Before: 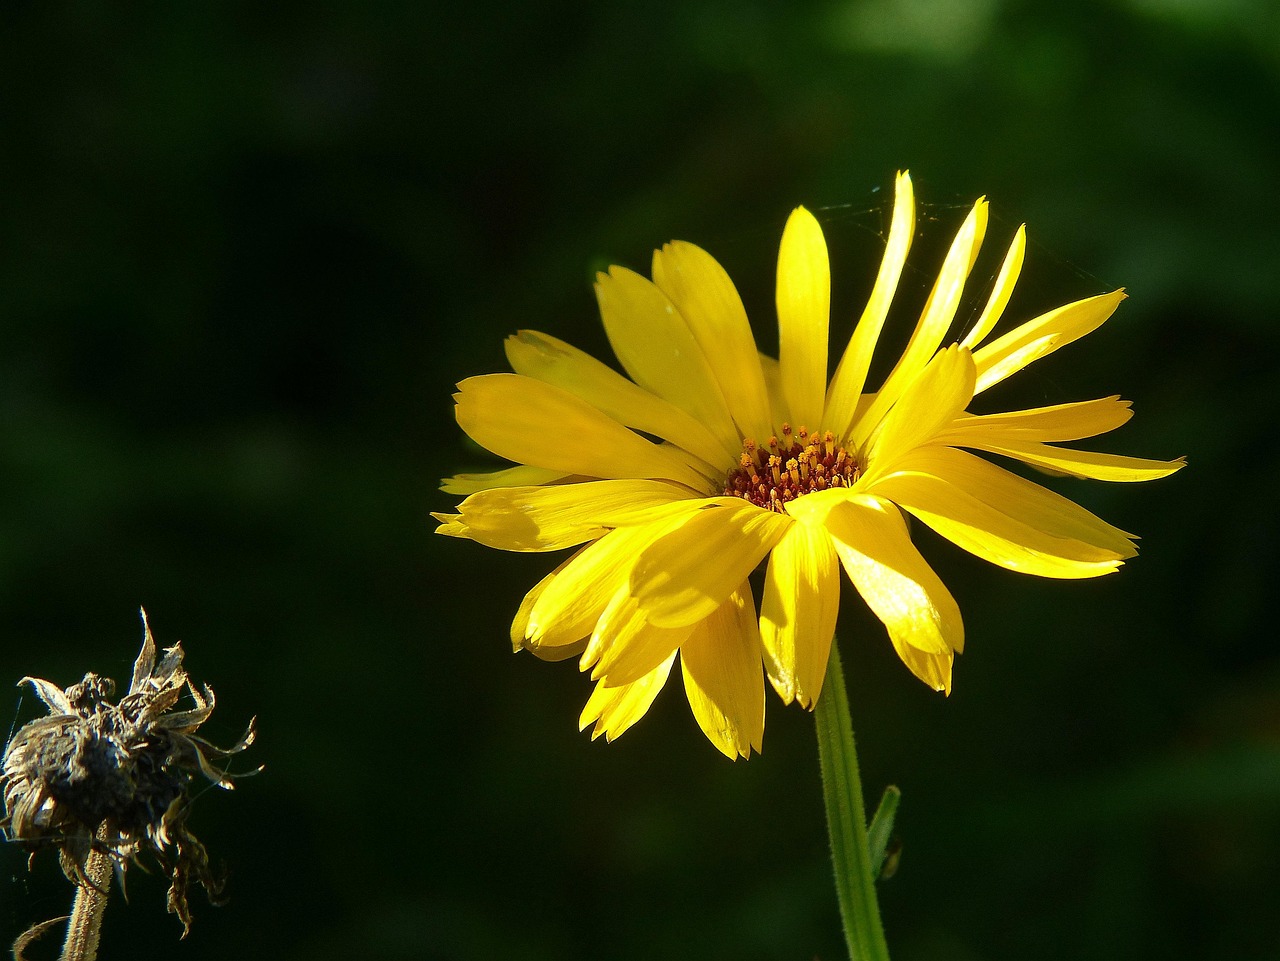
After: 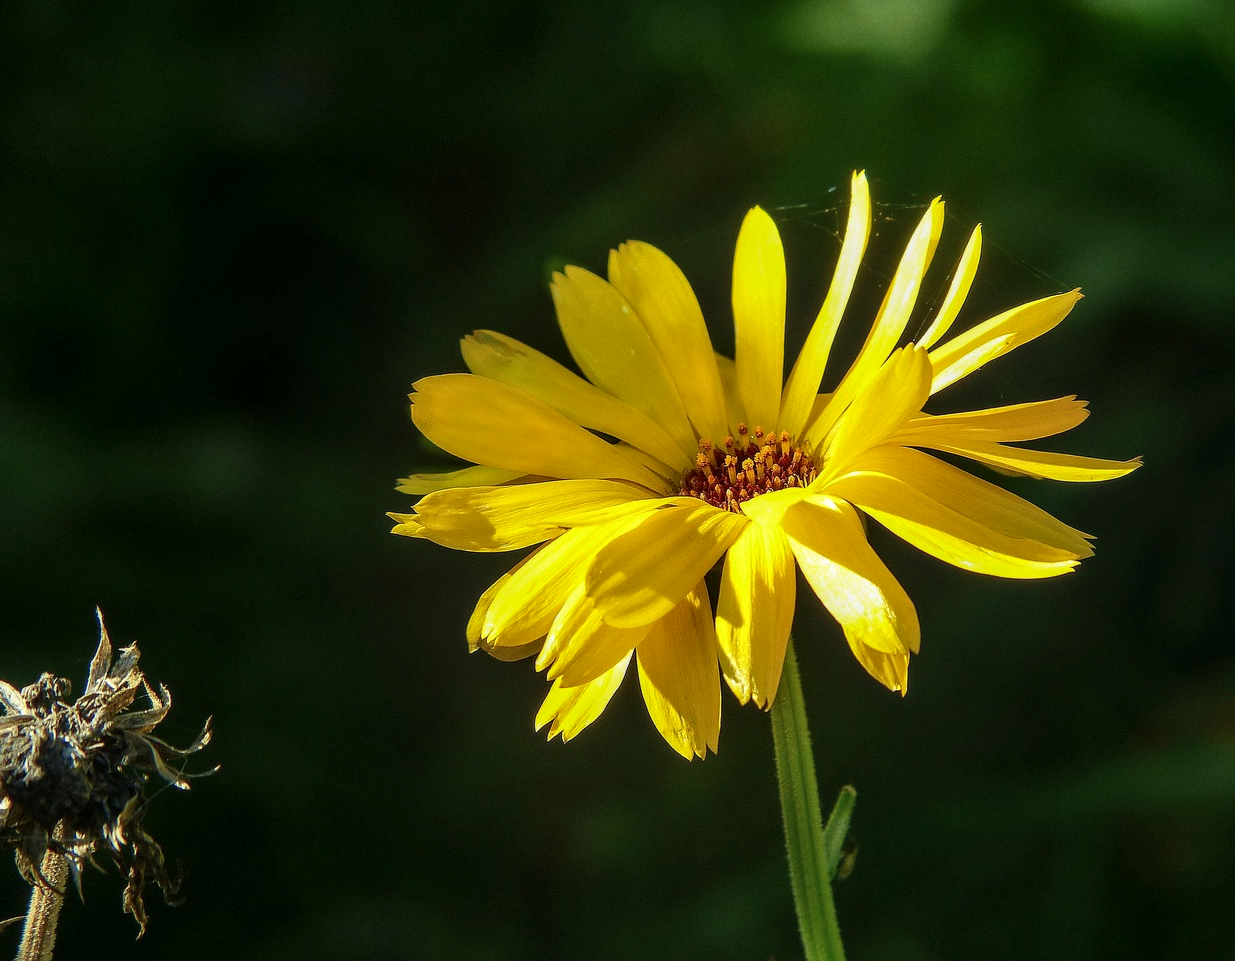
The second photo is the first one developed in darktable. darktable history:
crop and rotate: left 3.443%
local contrast: on, module defaults
